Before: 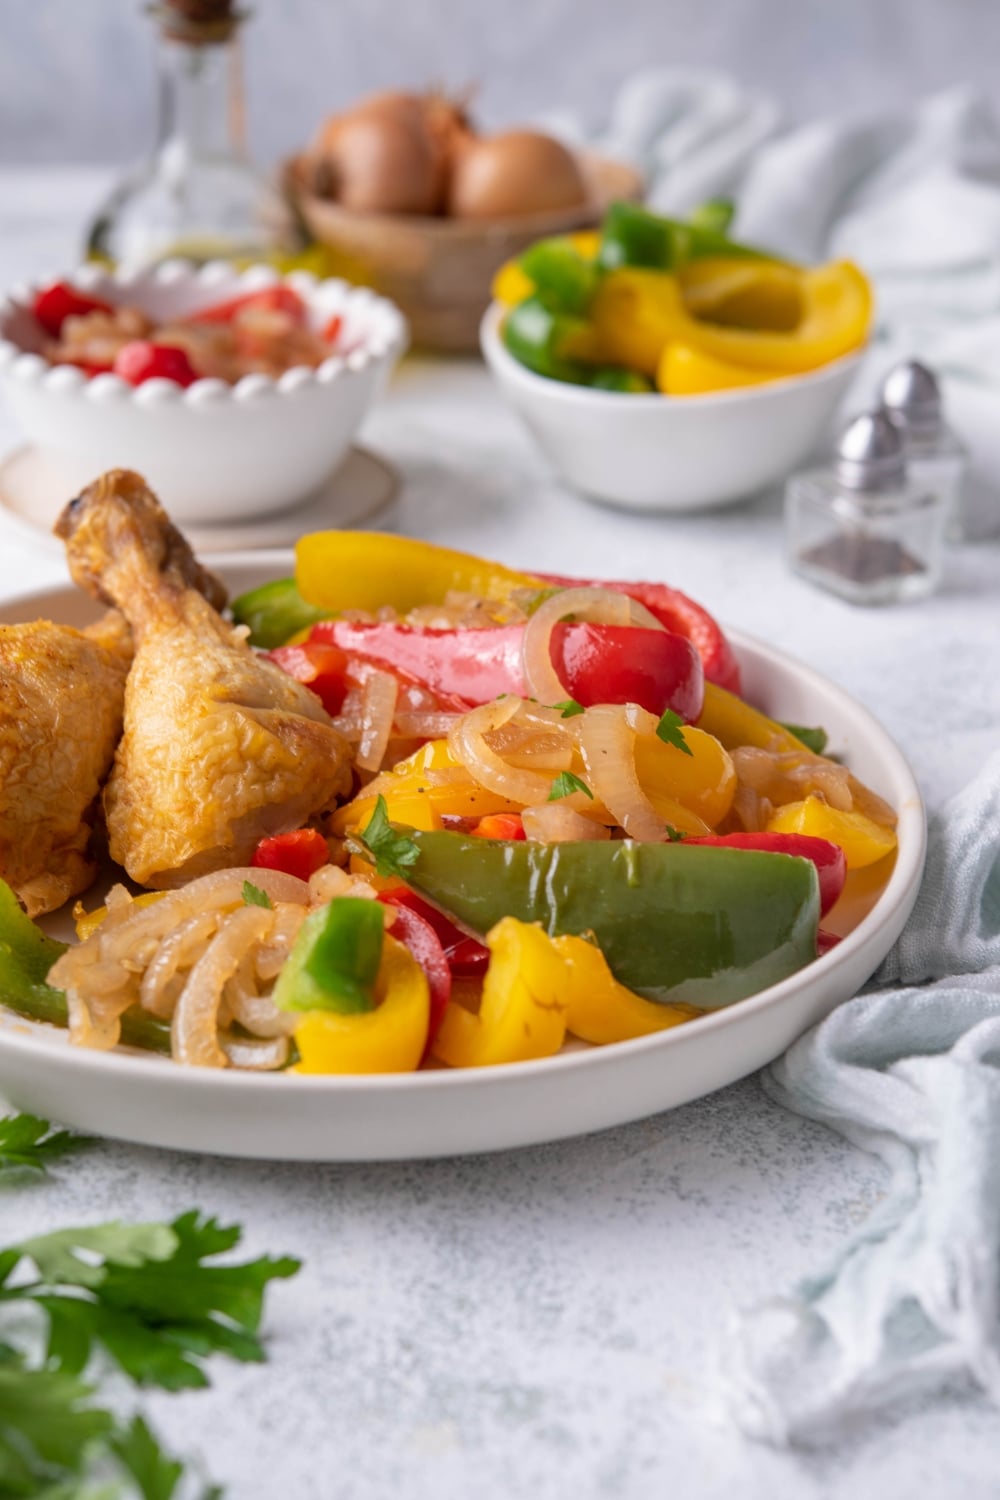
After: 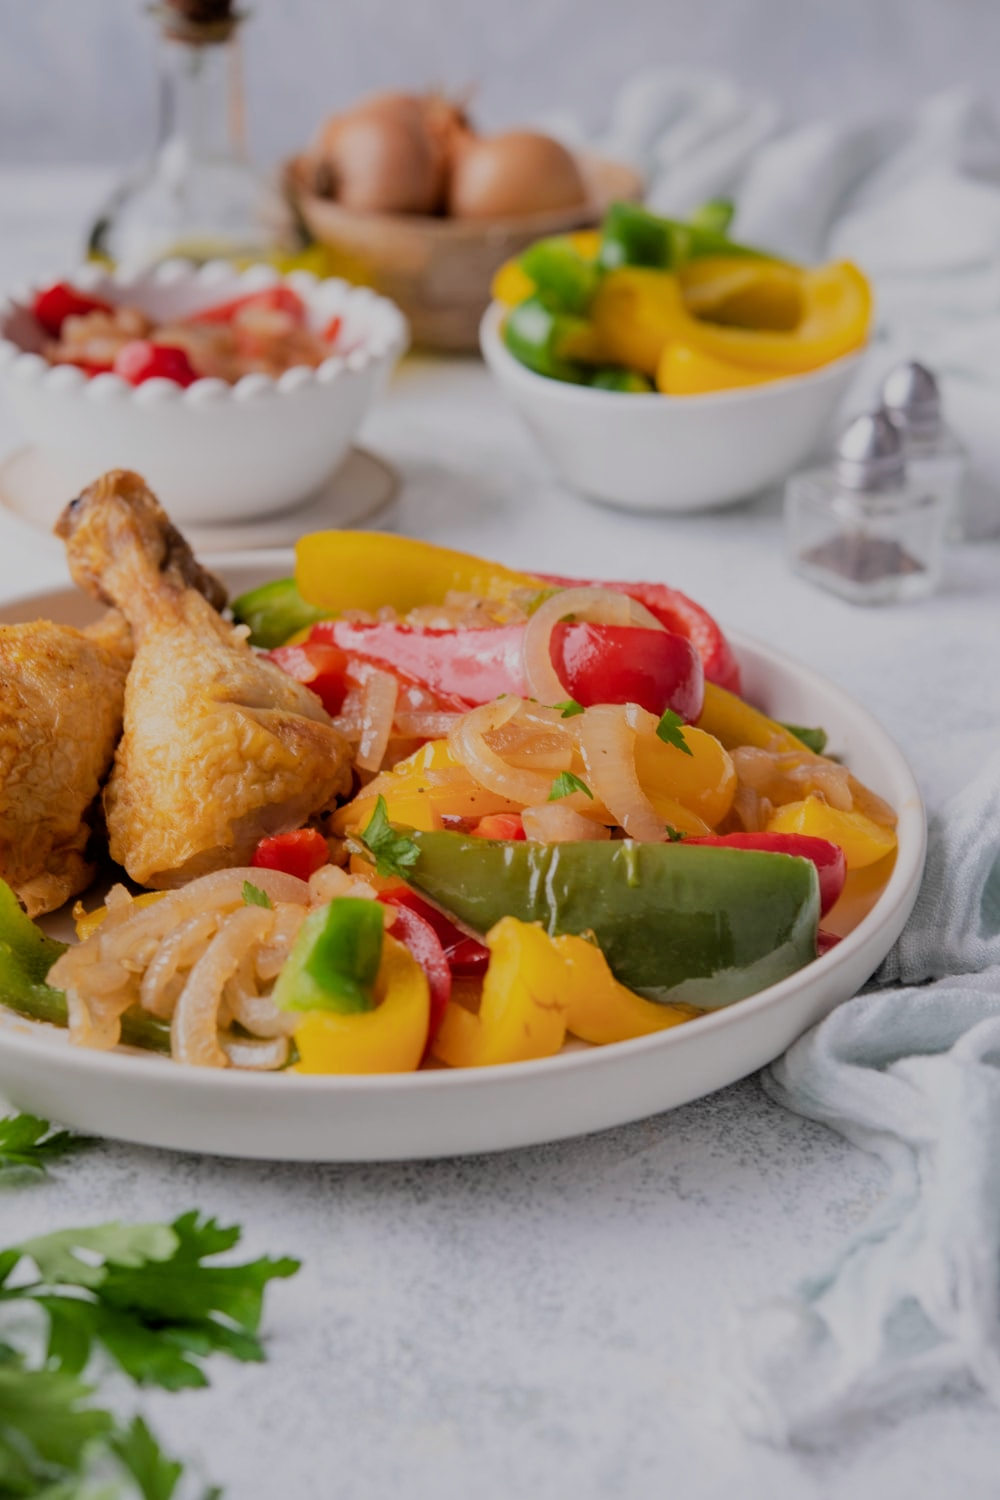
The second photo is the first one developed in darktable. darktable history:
filmic rgb: black relative exposure -6.19 EV, white relative exposure 6.95 EV, hardness 2.26
